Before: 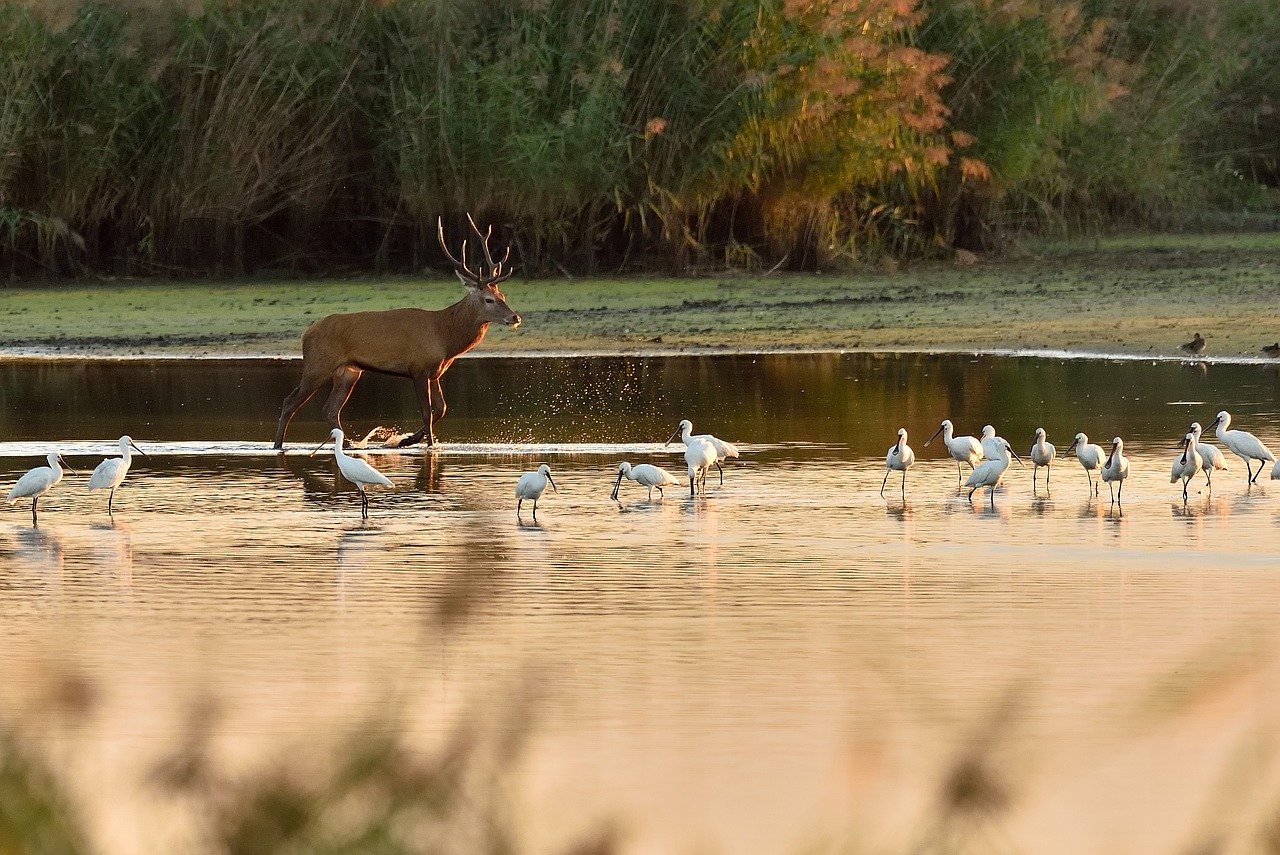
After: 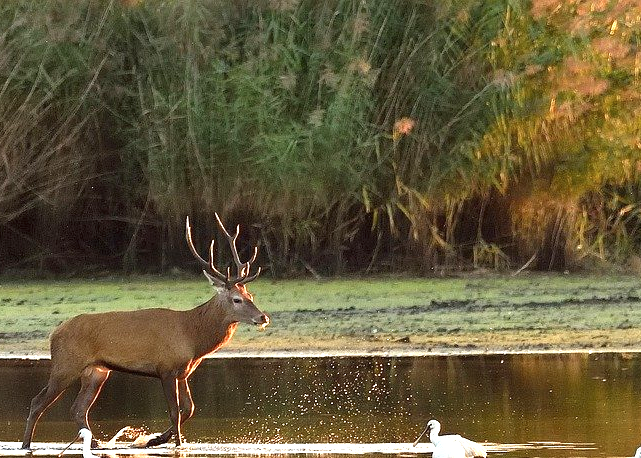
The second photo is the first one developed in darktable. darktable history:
tone equalizer: on, module defaults
exposure: black level correction 0, exposure 1.102 EV, compensate exposure bias true, compensate highlight preservation false
crop: left 19.688%, right 30.223%, bottom 46.423%
contrast brightness saturation: saturation -0.05
